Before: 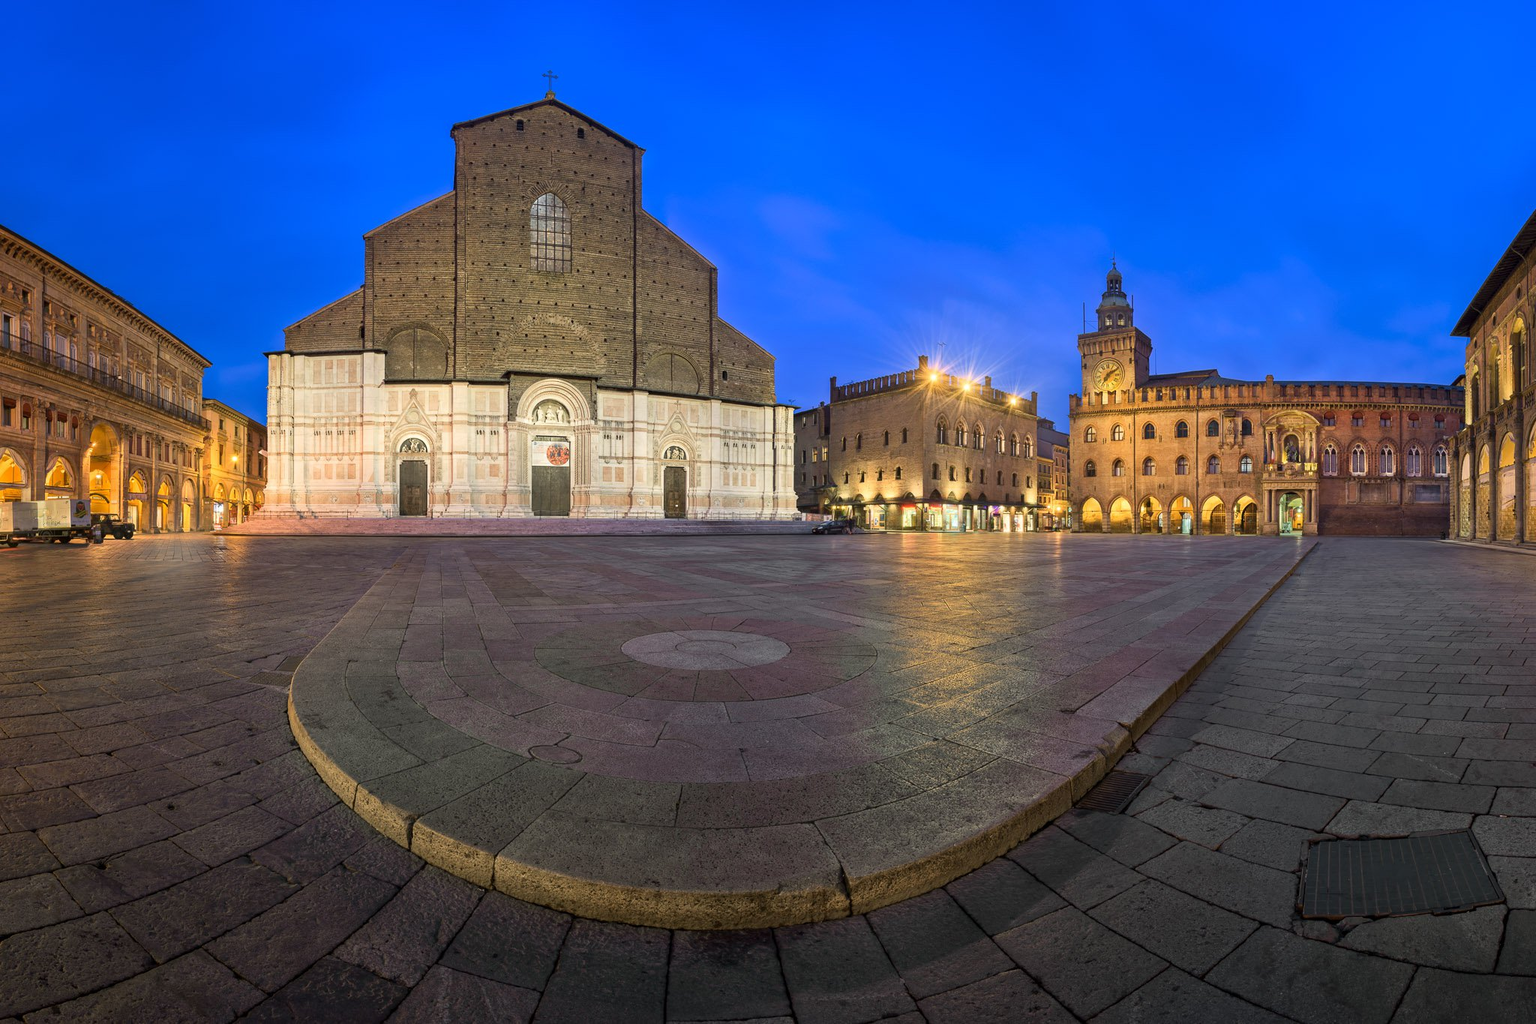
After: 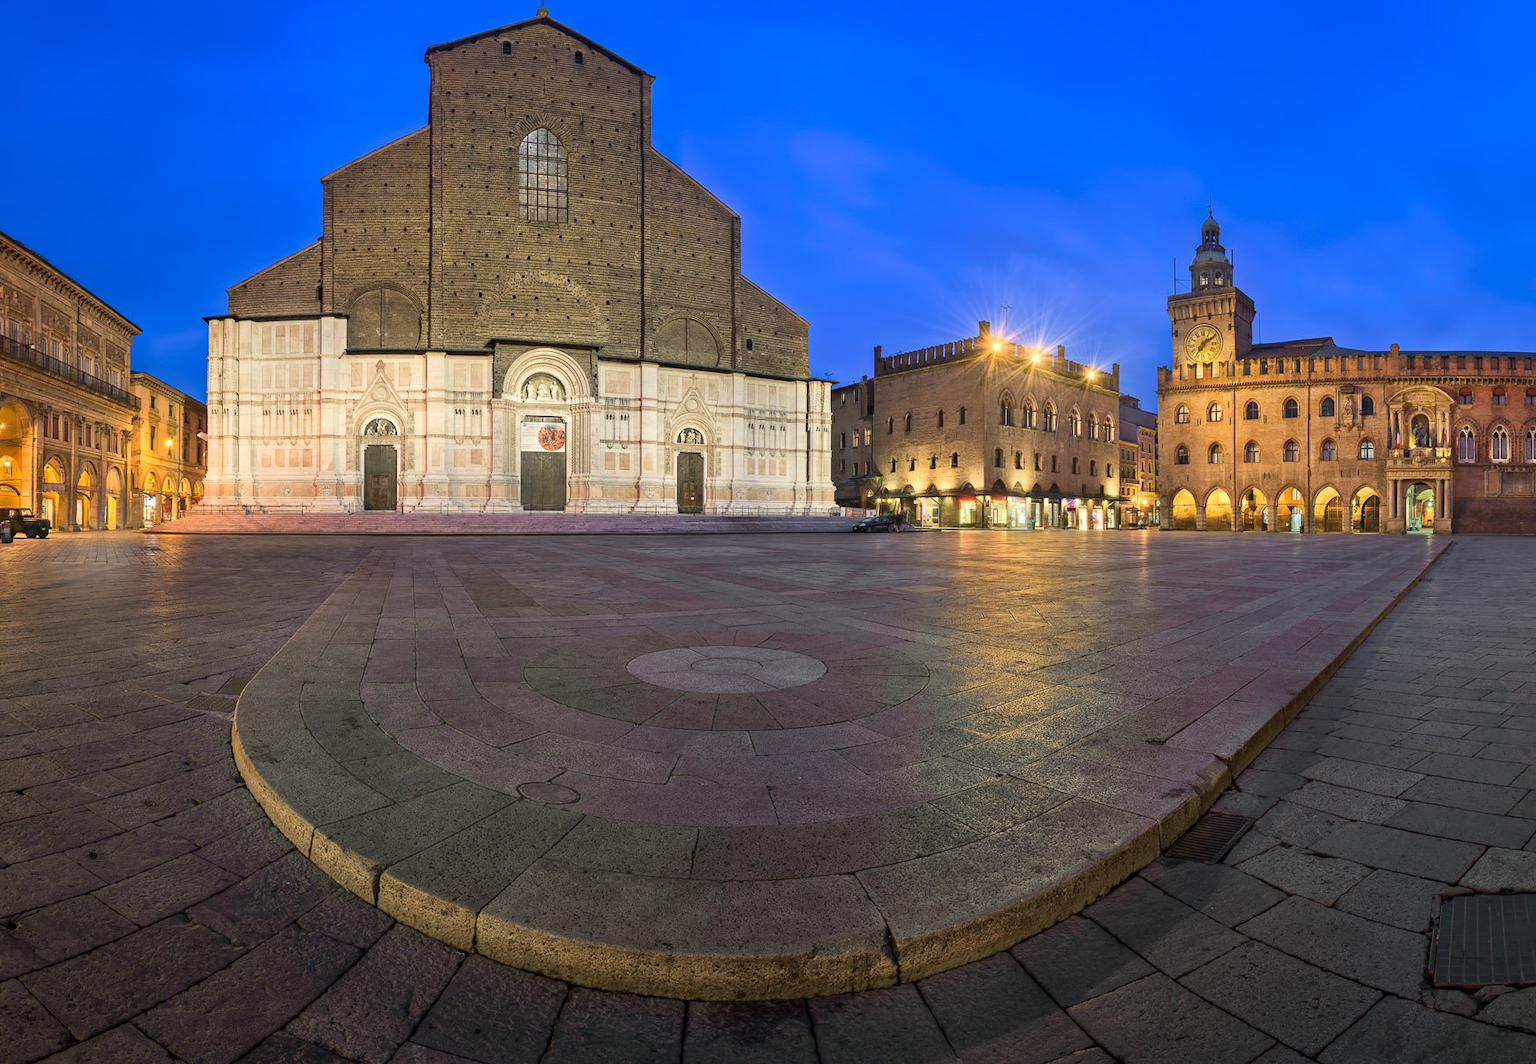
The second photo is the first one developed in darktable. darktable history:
crop: left 6.024%, top 8.308%, right 9.549%, bottom 3.892%
